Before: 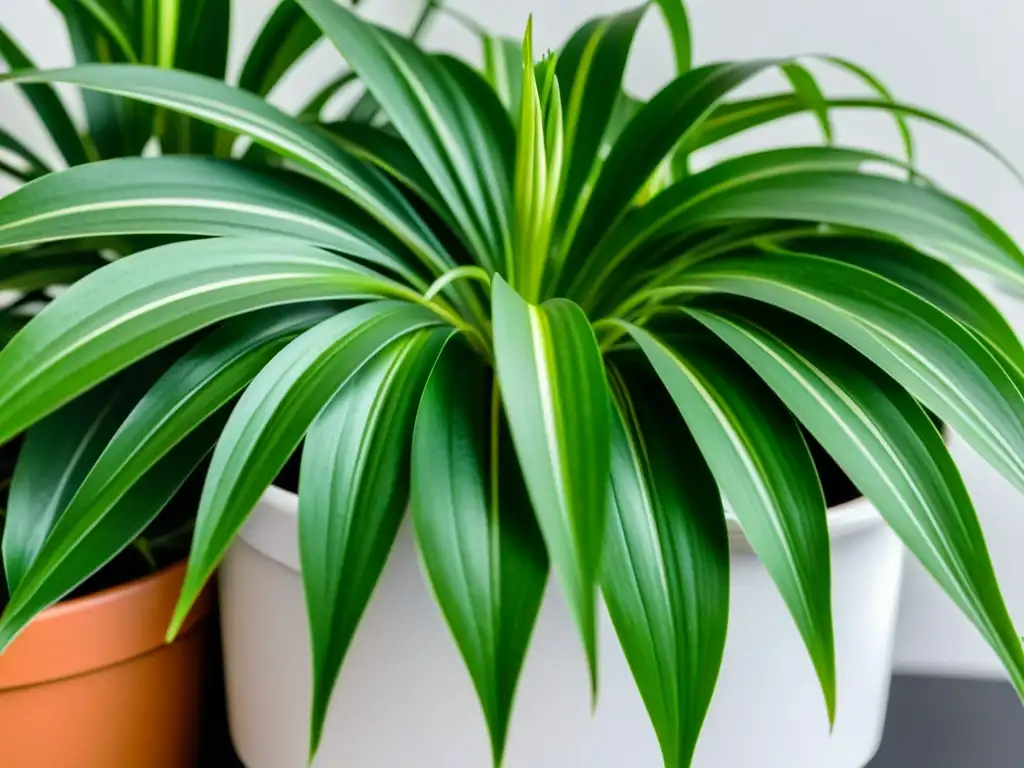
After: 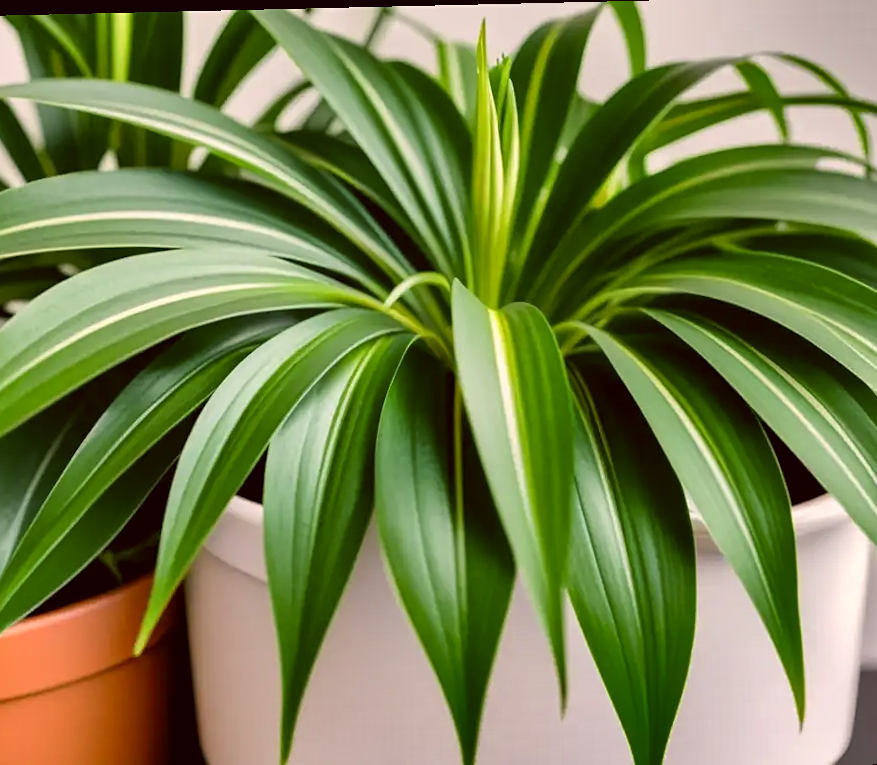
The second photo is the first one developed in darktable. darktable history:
sharpen: amount 0.209
crop and rotate: angle 1.34°, left 4.548%, top 0.839%, right 11.215%, bottom 2.414%
contrast brightness saturation: saturation 0.103
shadows and highlights: shadows 20.96, highlights -81.42, soften with gaussian
color correction: highlights a* 10.17, highlights b* 9.76, shadows a* 8.22, shadows b* 8.07, saturation 0.823
